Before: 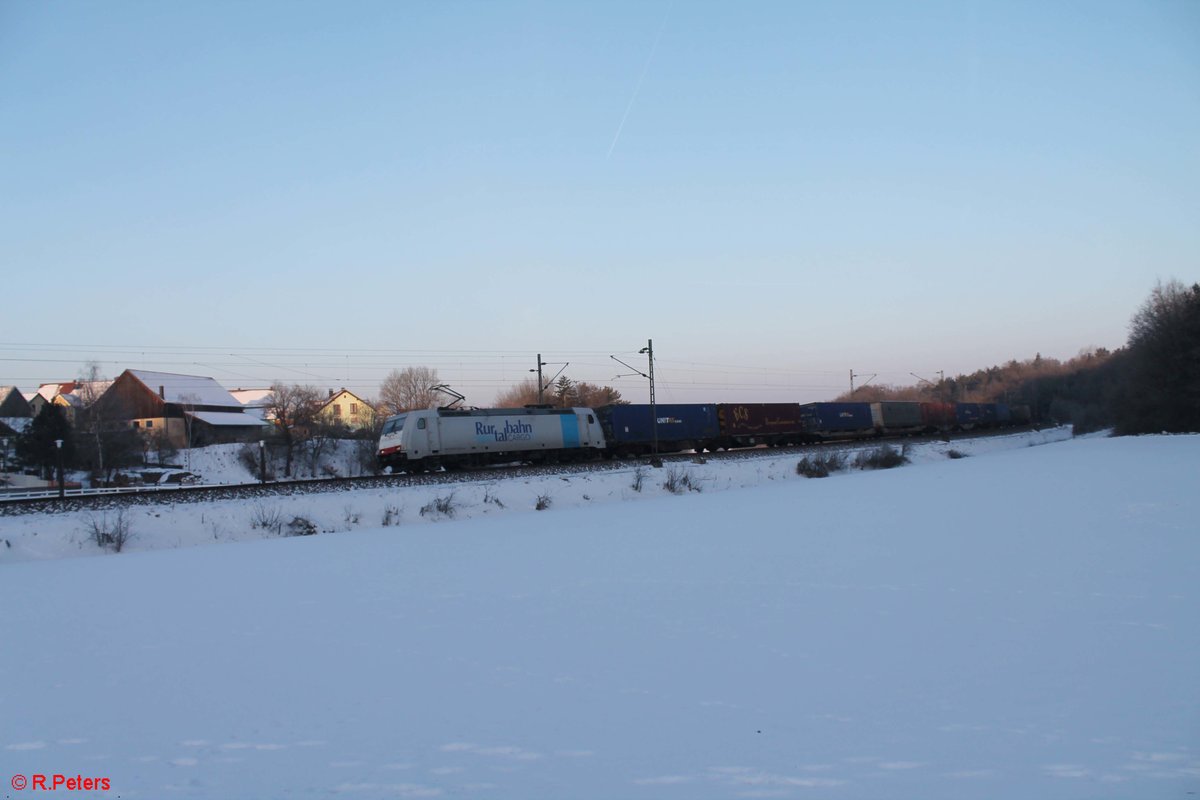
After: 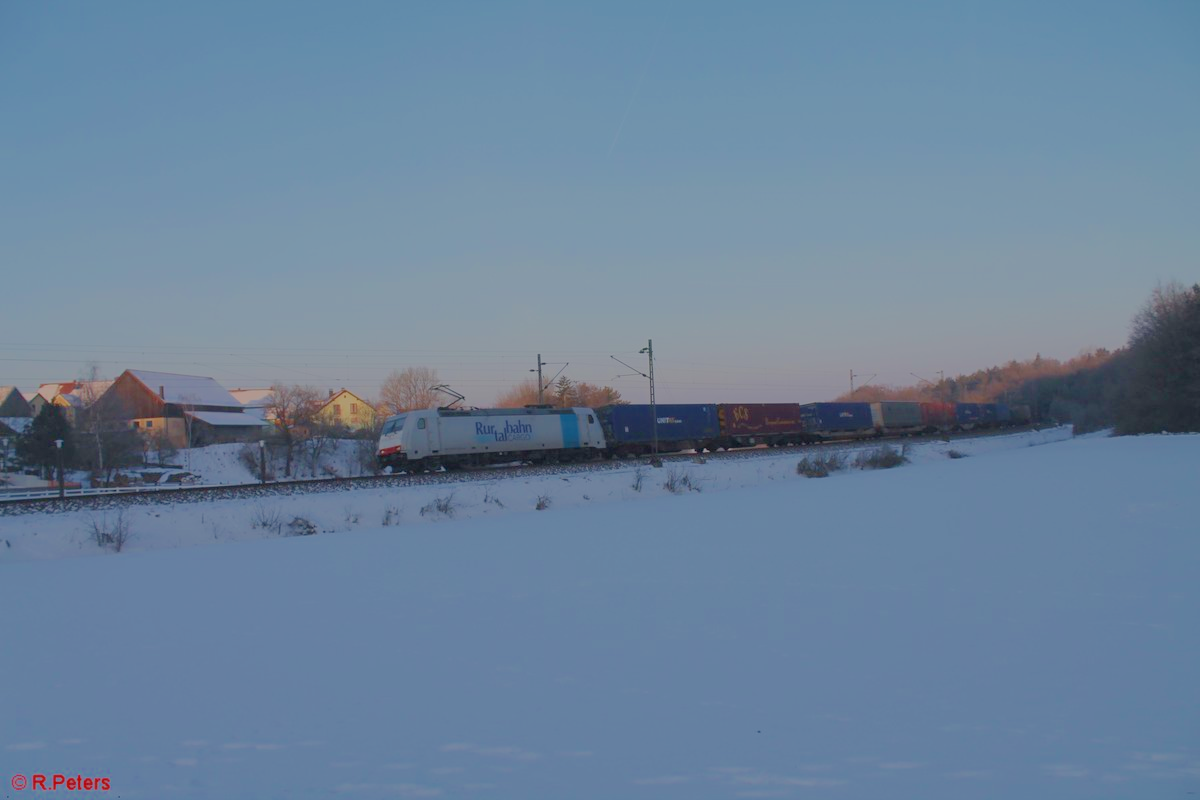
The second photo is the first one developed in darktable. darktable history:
filmic rgb: black relative exposure -16 EV, white relative exposure 8 EV, threshold 3 EV, hardness 4.17, latitude 50%, contrast 0.5, color science v5 (2021), contrast in shadows safe, contrast in highlights safe, enable highlight reconstruction true
velvia: on, module defaults
